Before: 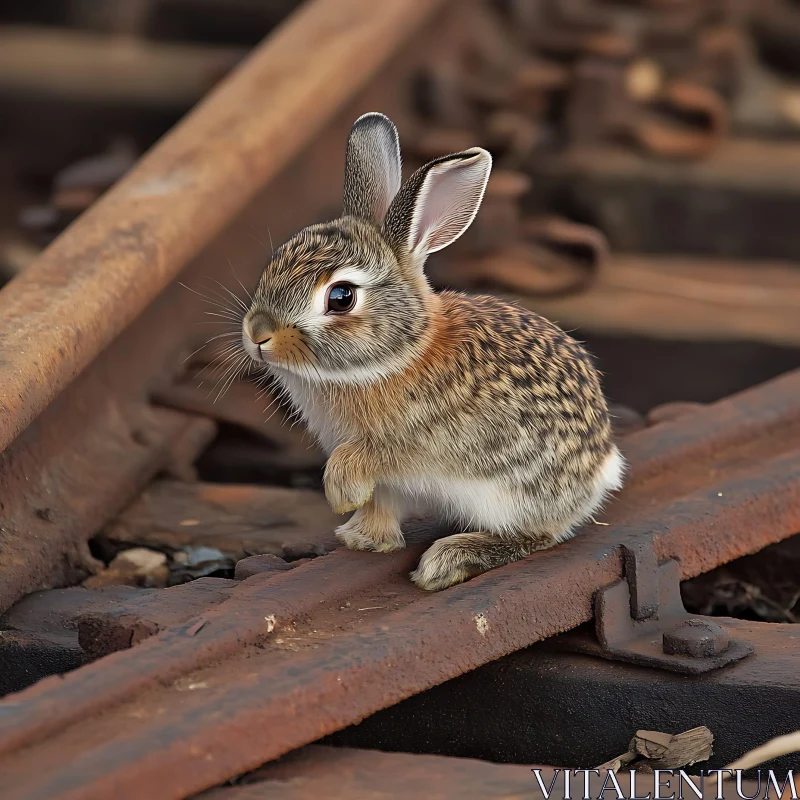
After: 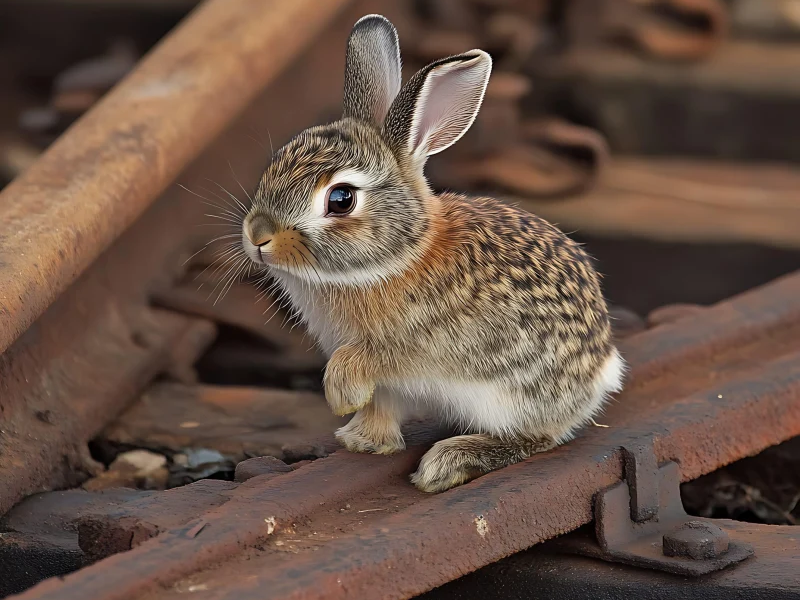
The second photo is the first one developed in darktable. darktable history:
crop and rotate: top 12.471%, bottom 12.52%
